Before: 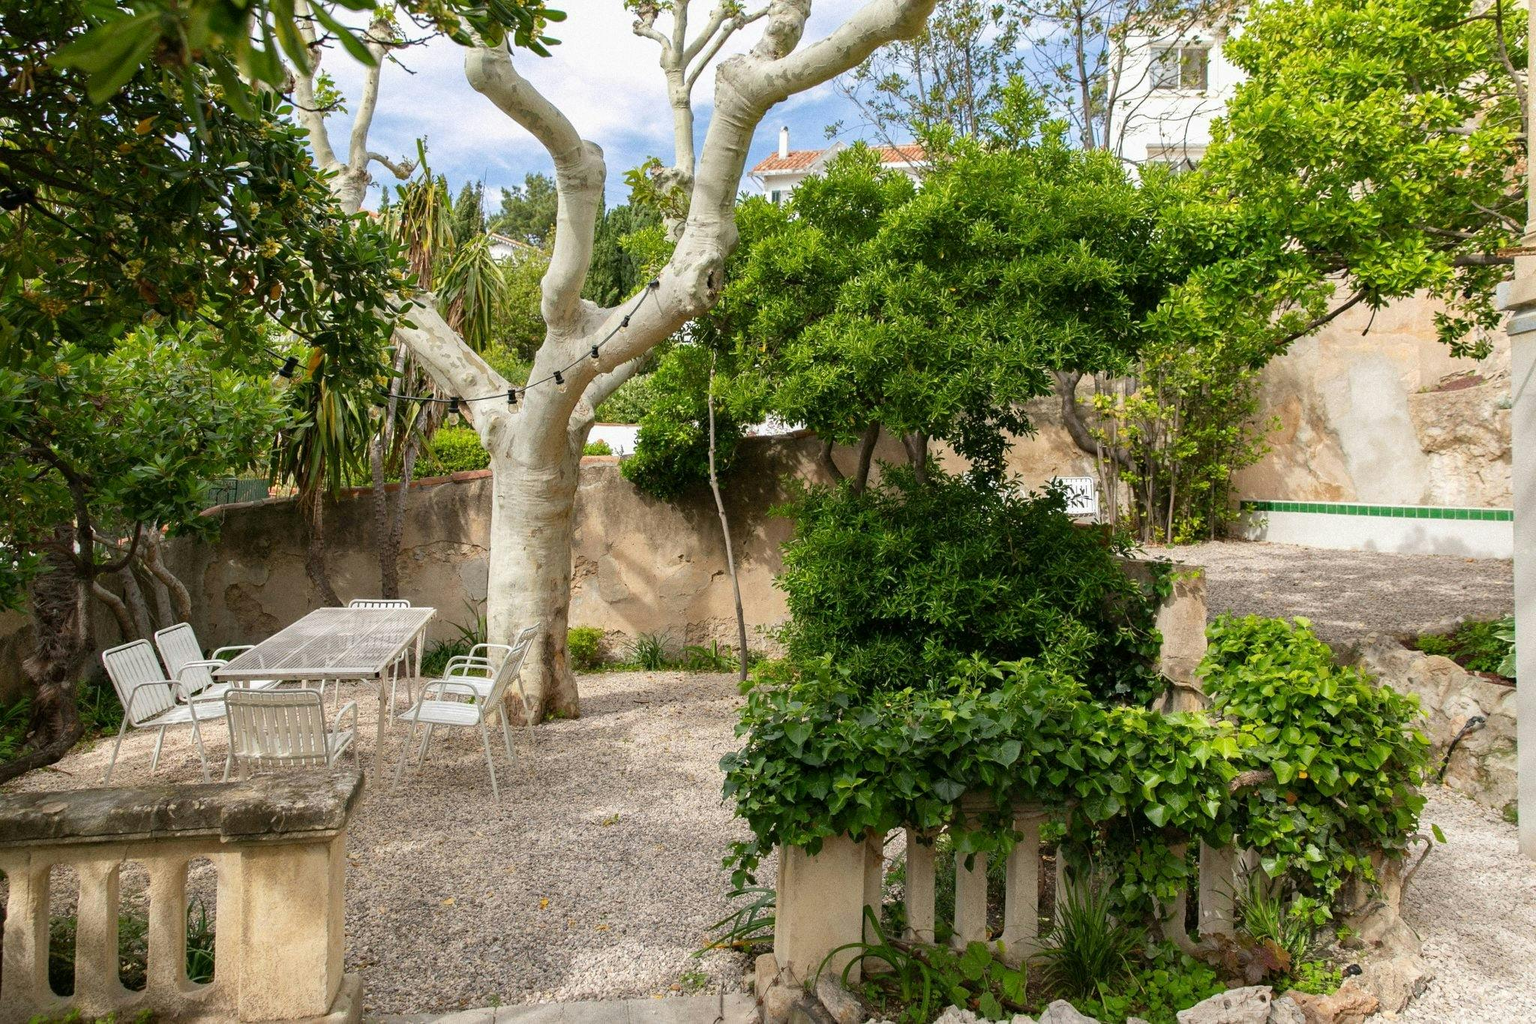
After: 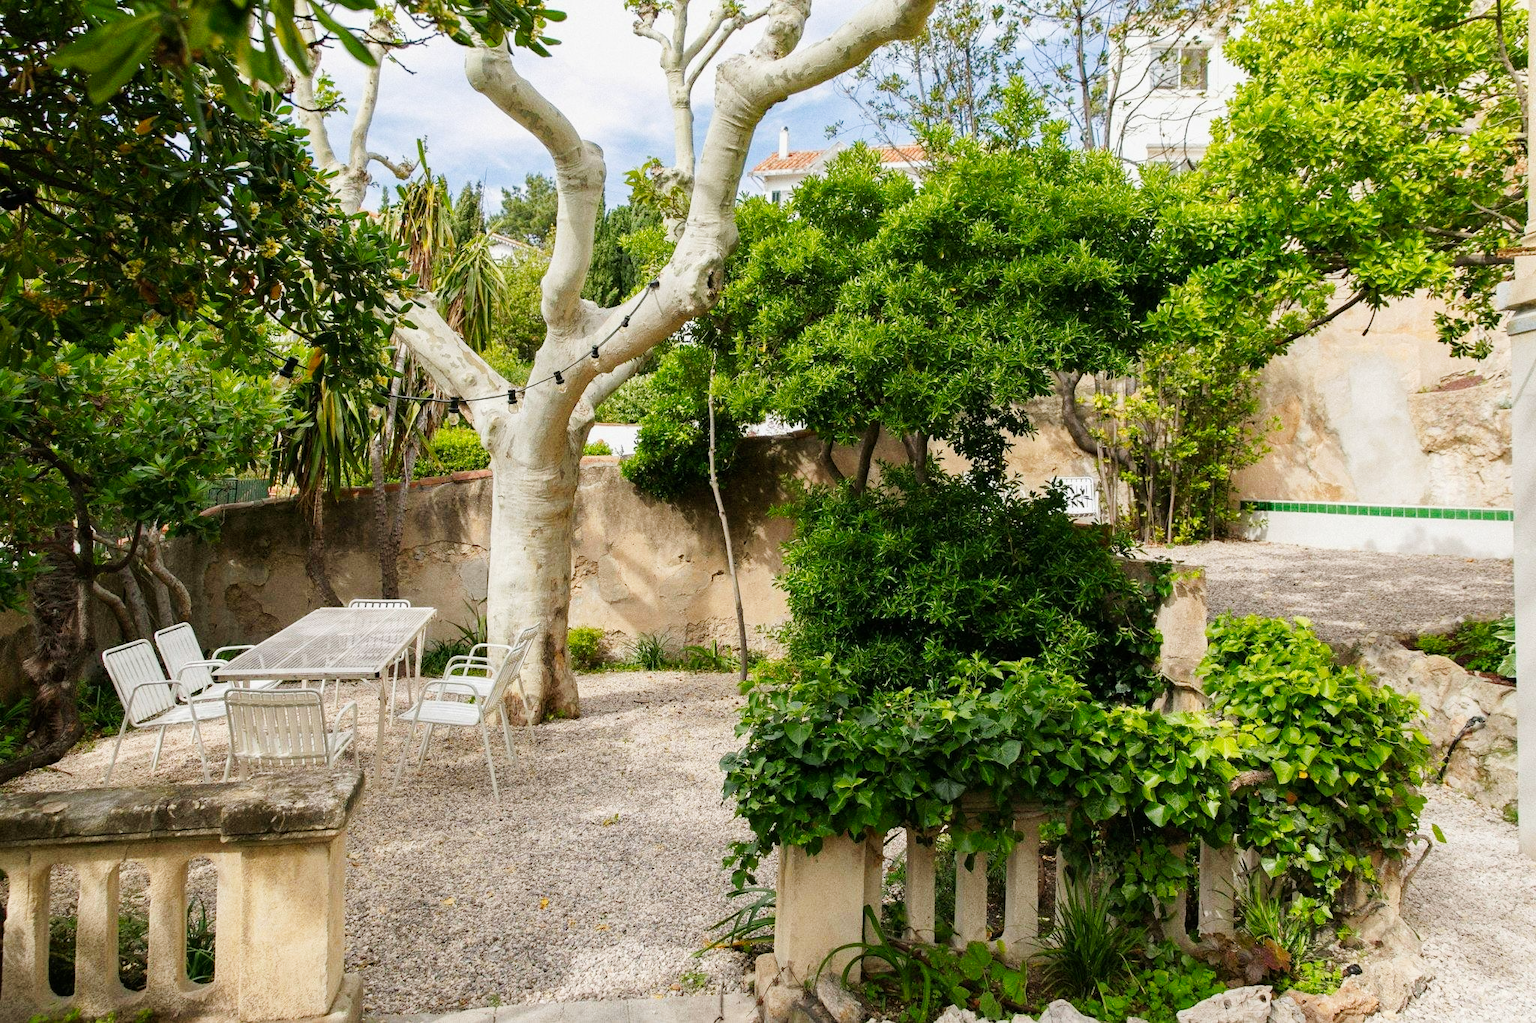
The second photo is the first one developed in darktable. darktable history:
tone curve: curves: ch0 [(0, 0) (0.071, 0.047) (0.266, 0.26) (0.491, 0.552) (0.753, 0.818) (1, 0.983)]; ch1 [(0, 0) (0.346, 0.307) (0.408, 0.369) (0.463, 0.443) (0.482, 0.493) (0.502, 0.5) (0.517, 0.518) (0.546, 0.576) (0.588, 0.643) (0.651, 0.709) (1, 1)]; ch2 [(0, 0) (0.346, 0.34) (0.434, 0.46) (0.485, 0.494) (0.5, 0.494) (0.517, 0.503) (0.535, 0.545) (0.583, 0.634) (0.625, 0.686) (1, 1)], preserve colors none
